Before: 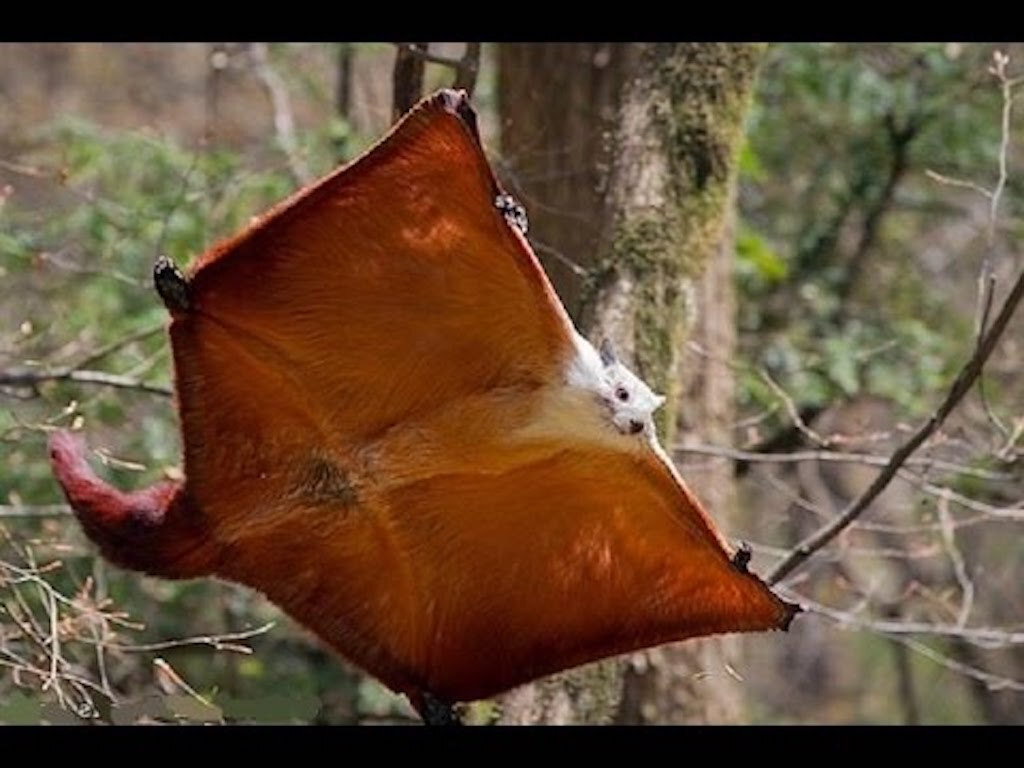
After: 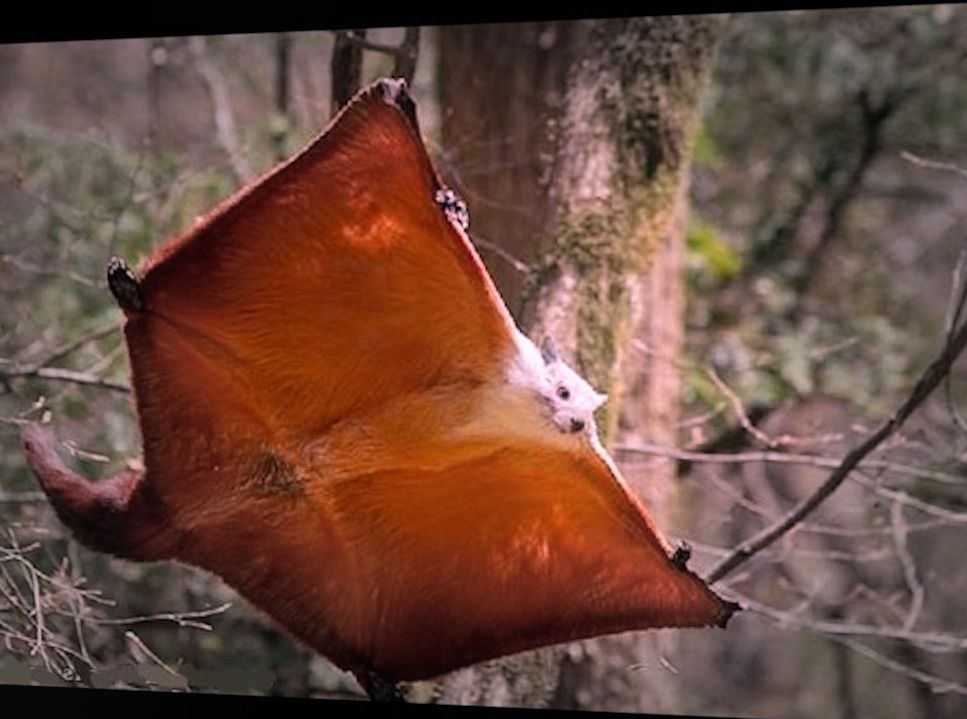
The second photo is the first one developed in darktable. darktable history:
vignetting: fall-off start 48.41%, automatic ratio true, width/height ratio 1.29, unbound false
white balance: red 1.188, blue 1.11
rotate and perspective: rotation 0.062°, lens shift (vertical) 0.115, lens shift (horizontal) -0.133, crop left 0.047, crop right 0.94, crop top 0.061, crop bottom 0.94
bloom: on, module defaults
